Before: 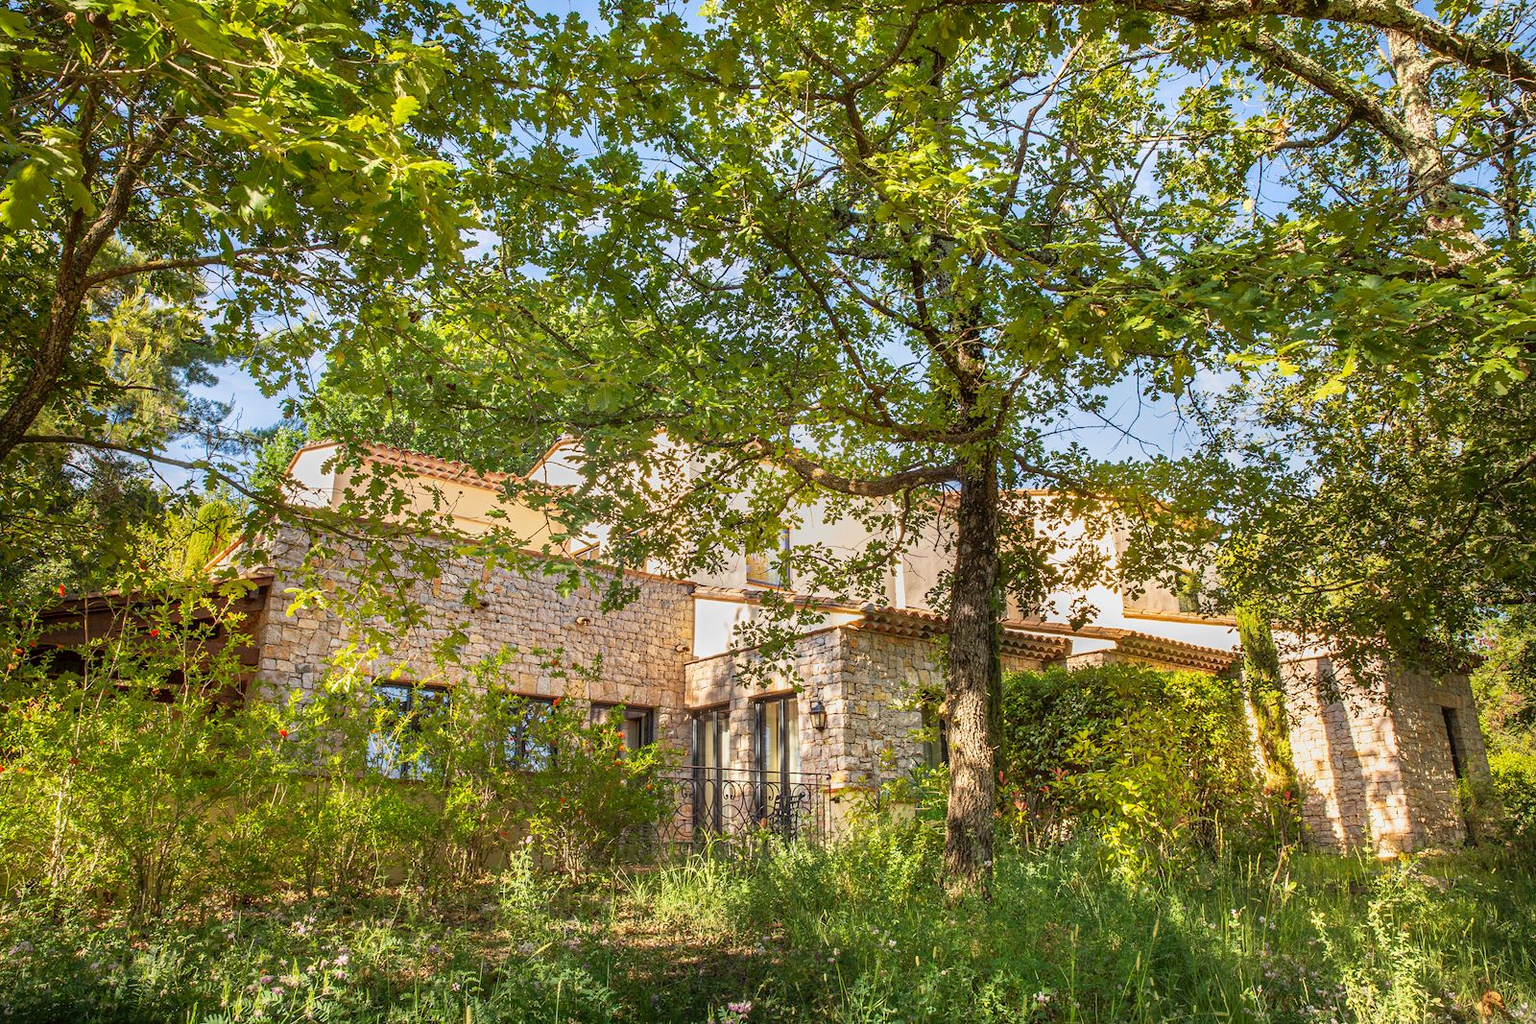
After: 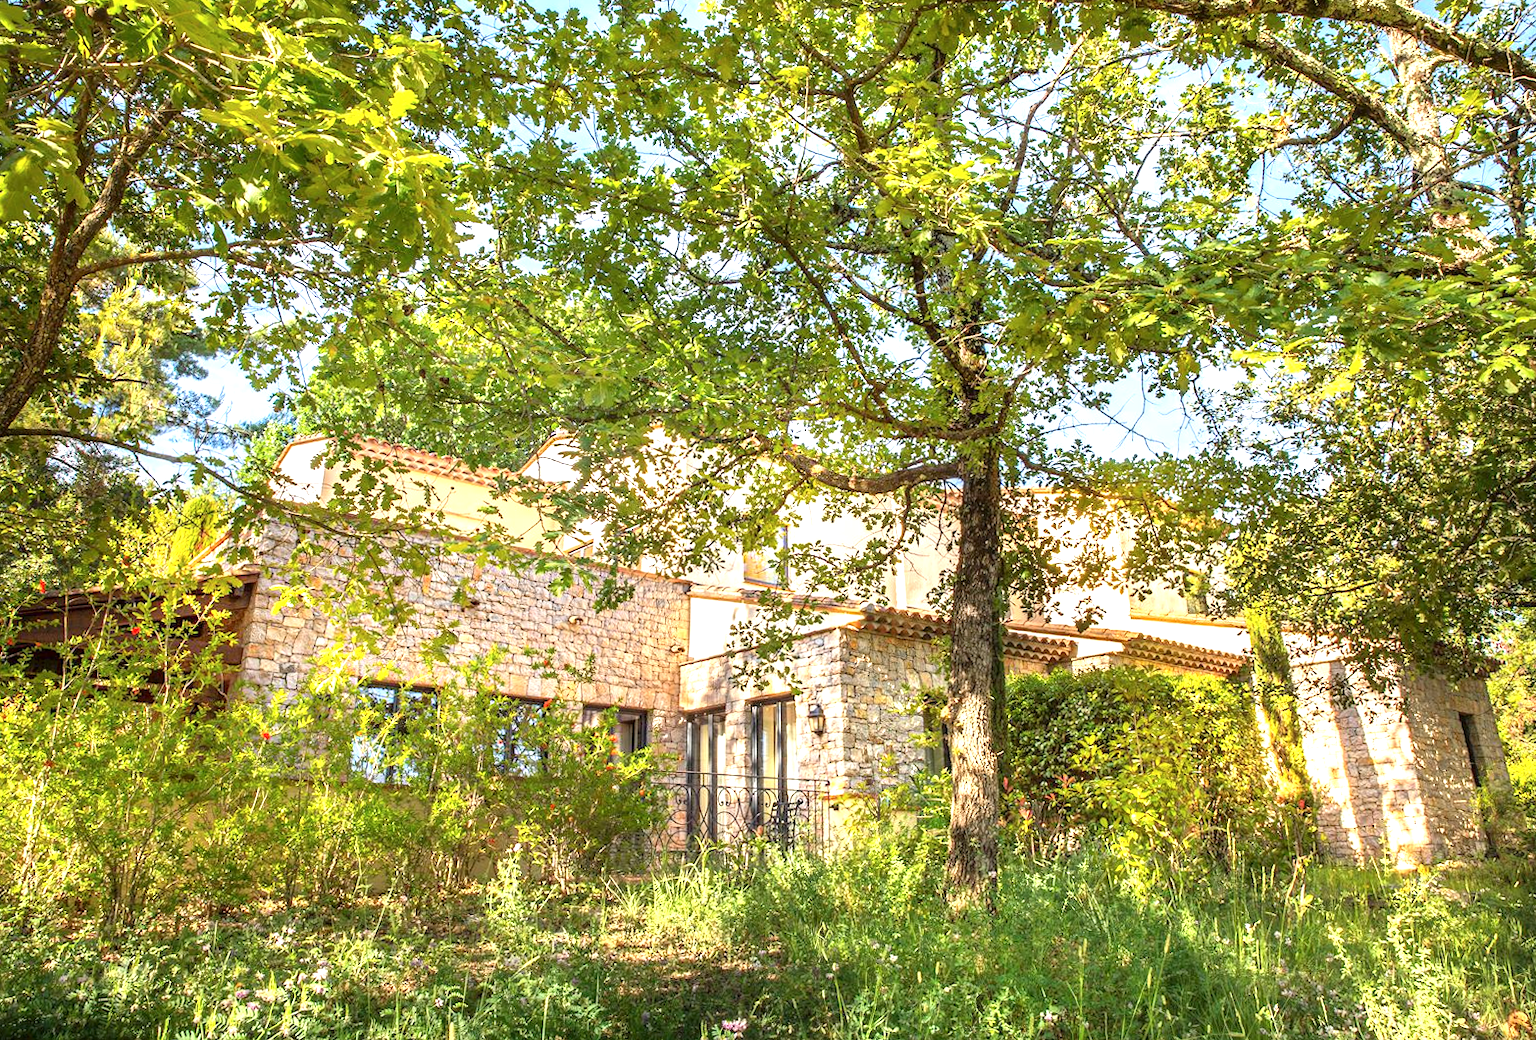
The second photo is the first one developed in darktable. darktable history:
contrast brightness saturation: contrast 0.07
exposure: exposure 0.95 EV, compensate highlight preservation false
rotate and perspective: rotation 0.226°, lens shift (vertical) -0.042, crop left 0.023, crop right 0.982, crop top 0.006, crop bottom 0.994
color balance: output saturation 98.5%
